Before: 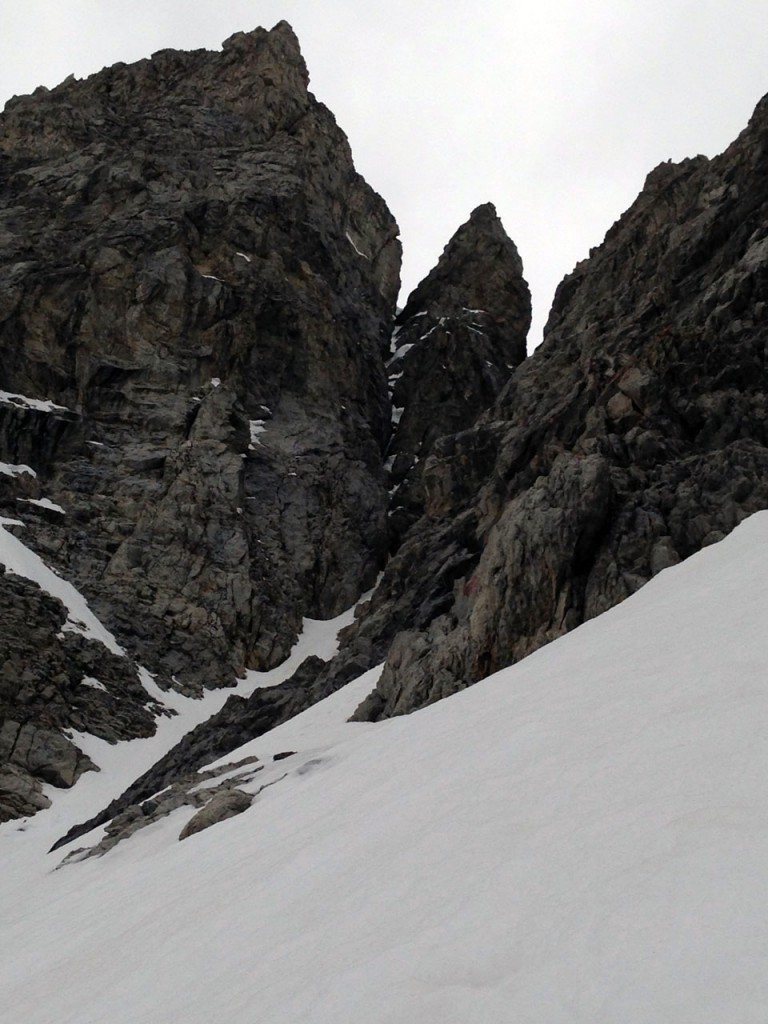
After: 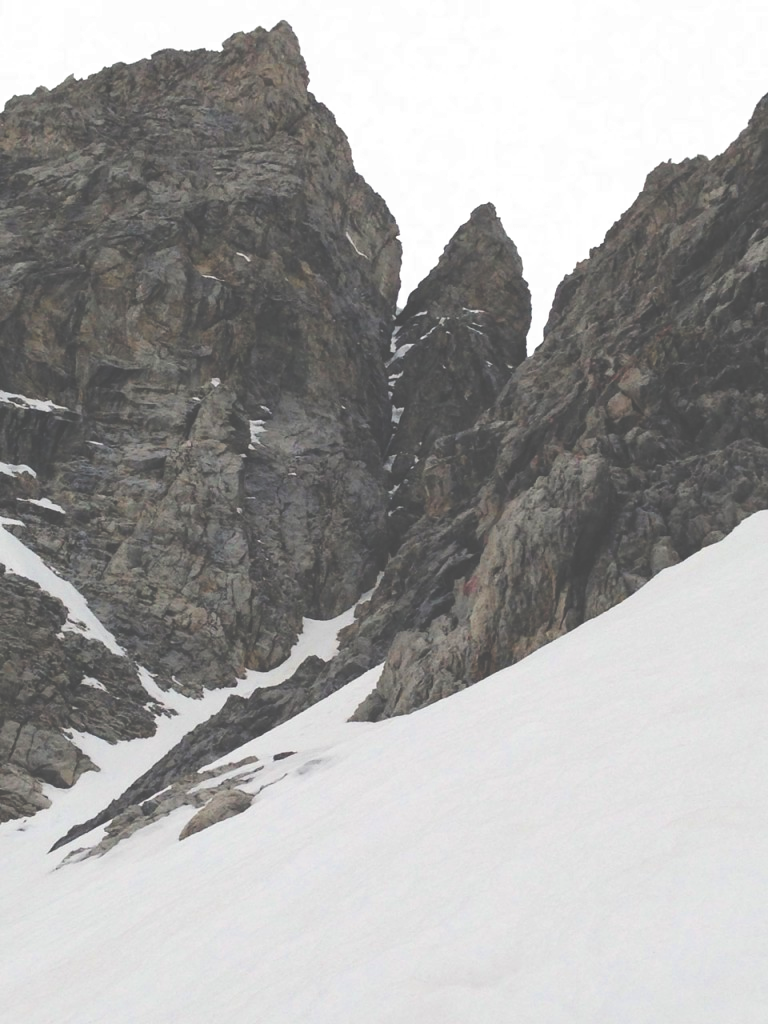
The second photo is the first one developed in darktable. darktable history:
filmic rgb: middle gray luminance 18.42%, black relative exposure -10.5 EV, white relative exposure 3.4 EV, threshold 6 EV, target black luminance 0%, hardness 6.03, latitude 99%, contrast 0.847, shadows ↔ highlights balance 0.505%, add noise in highlights 0, preserve chrominance max RGB, color science v3 (2019), use custom middle-gray values true, iterations of high-quality reconstruction 0, contrast in highlights soft, enable highlight reconstruction true
exposure: black level correction -0.023, exposure 1.397 EV, compensate highlight preservation false
